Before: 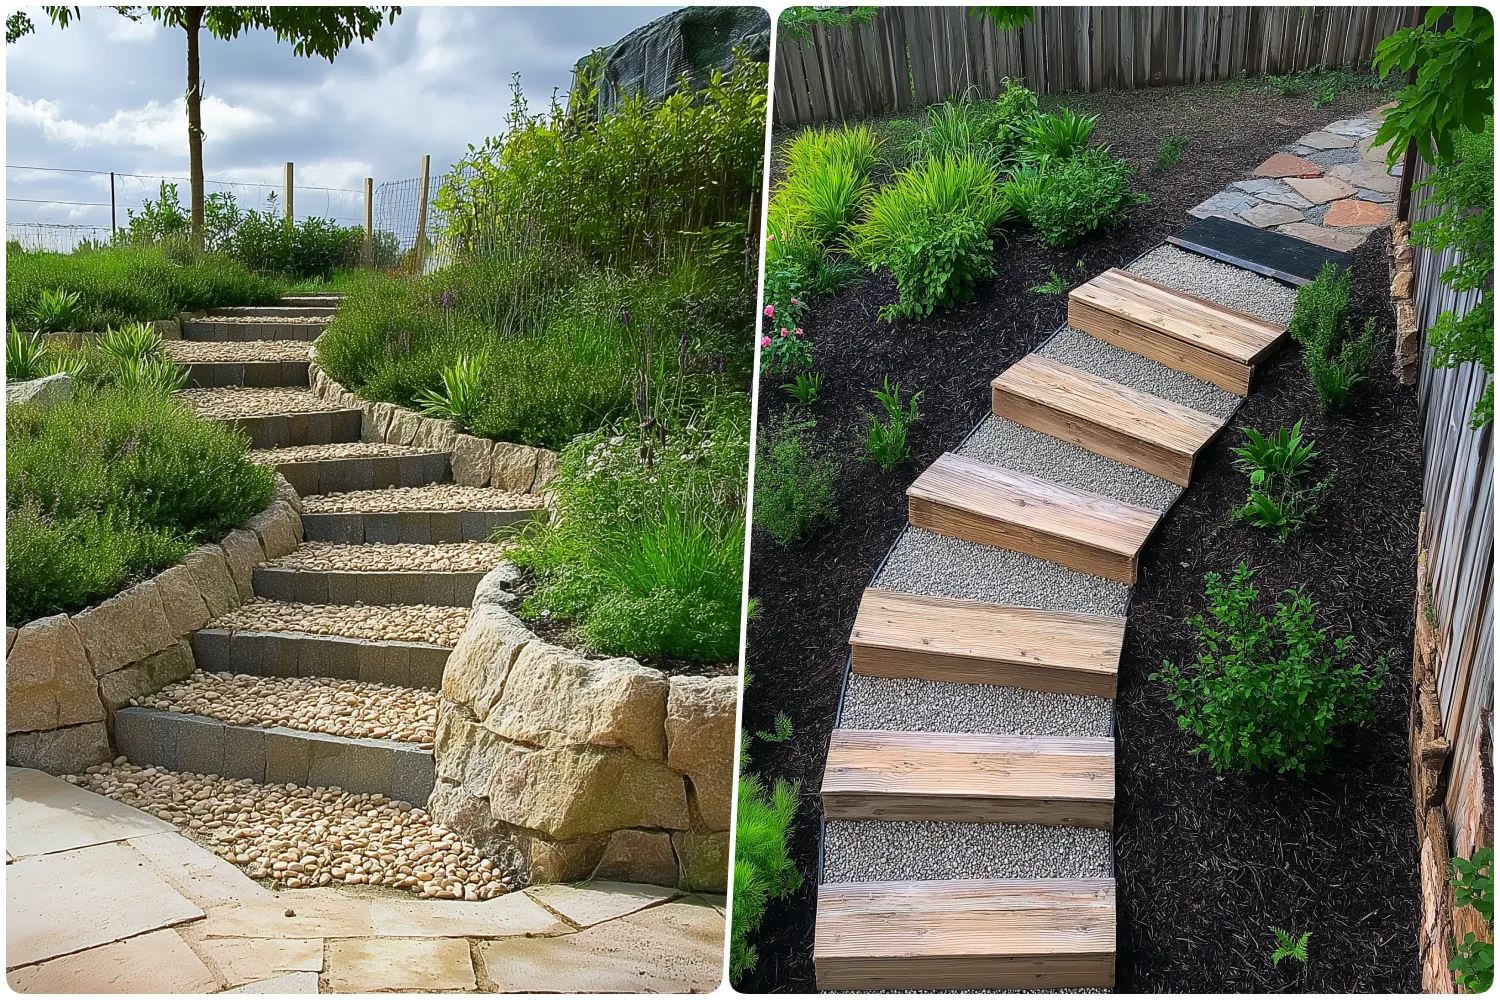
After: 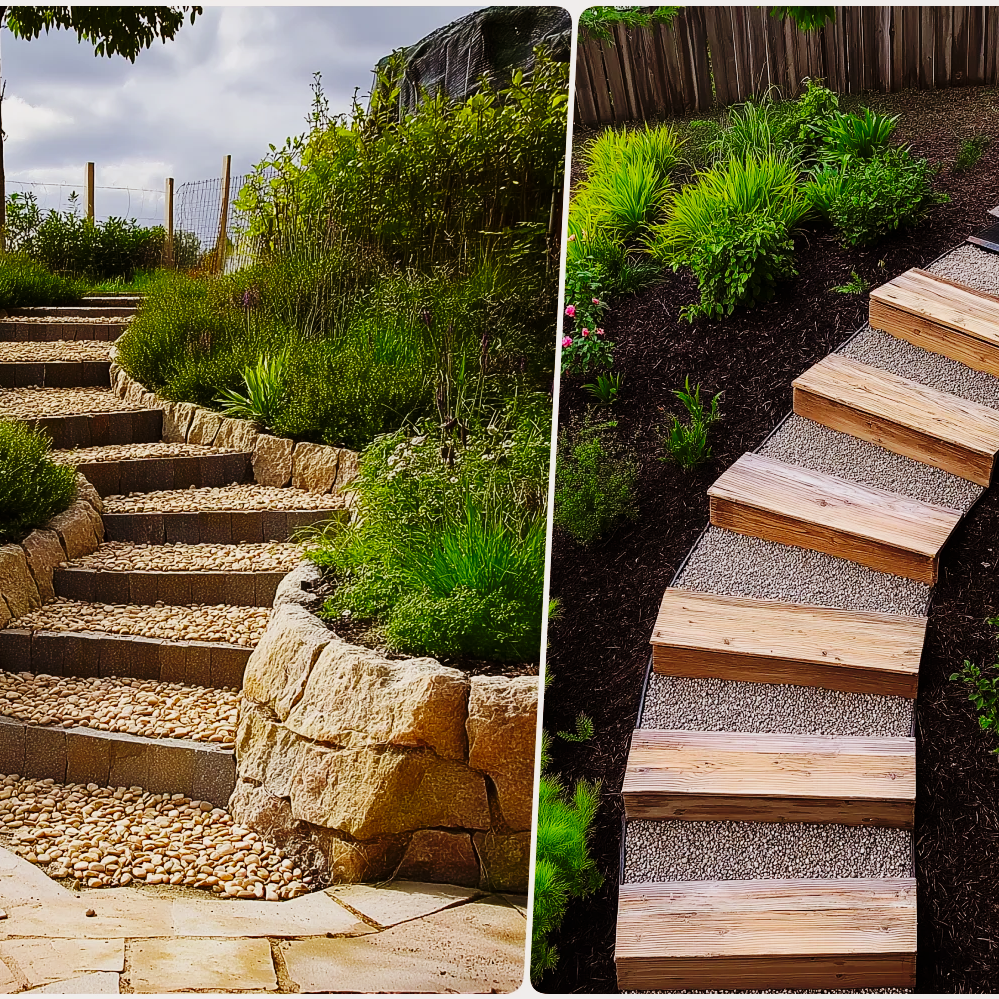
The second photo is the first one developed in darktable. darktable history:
crop and rotate: left 13.342%, right 19.991%
exposure: exposure -0.492 EV, compensate highlight preservation false
rgb levels: mode RGB, independent channels, levels [[0, 0.5, 1], [0, 0.521, 1], [0, 0.536, 1]]
base curve: curves: ch0 [(0, 0) (0.036, 0.025) (0.121, 0.166) (0.206, 0.329) (0.605, 0.79) (1, 1)], preserve colors none
